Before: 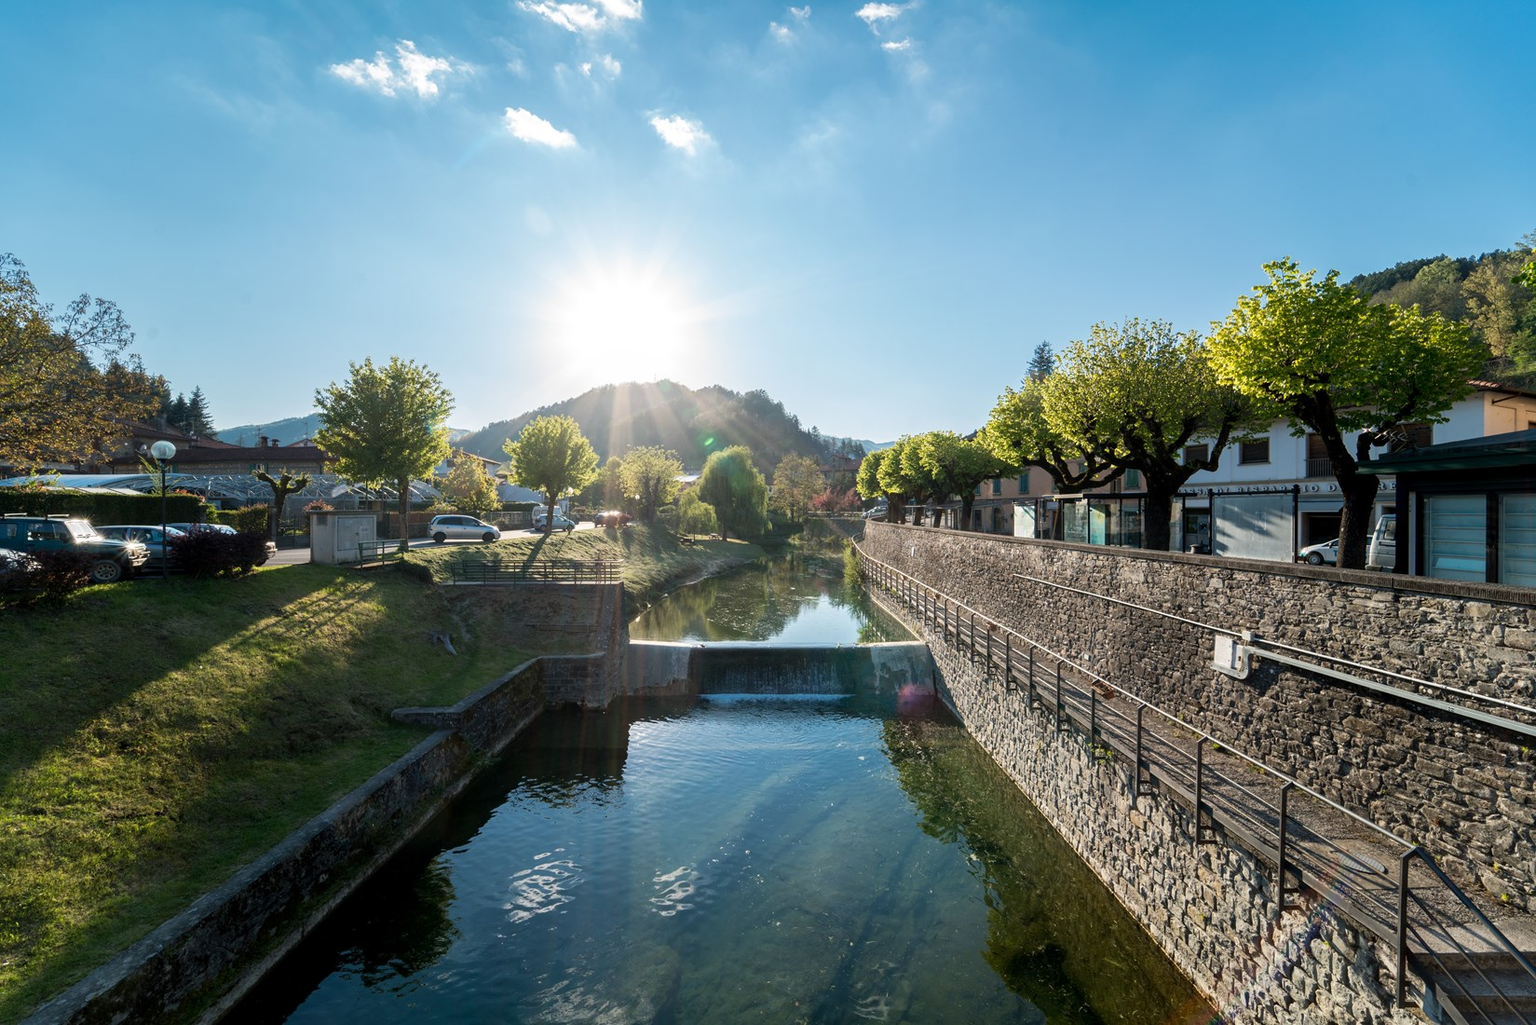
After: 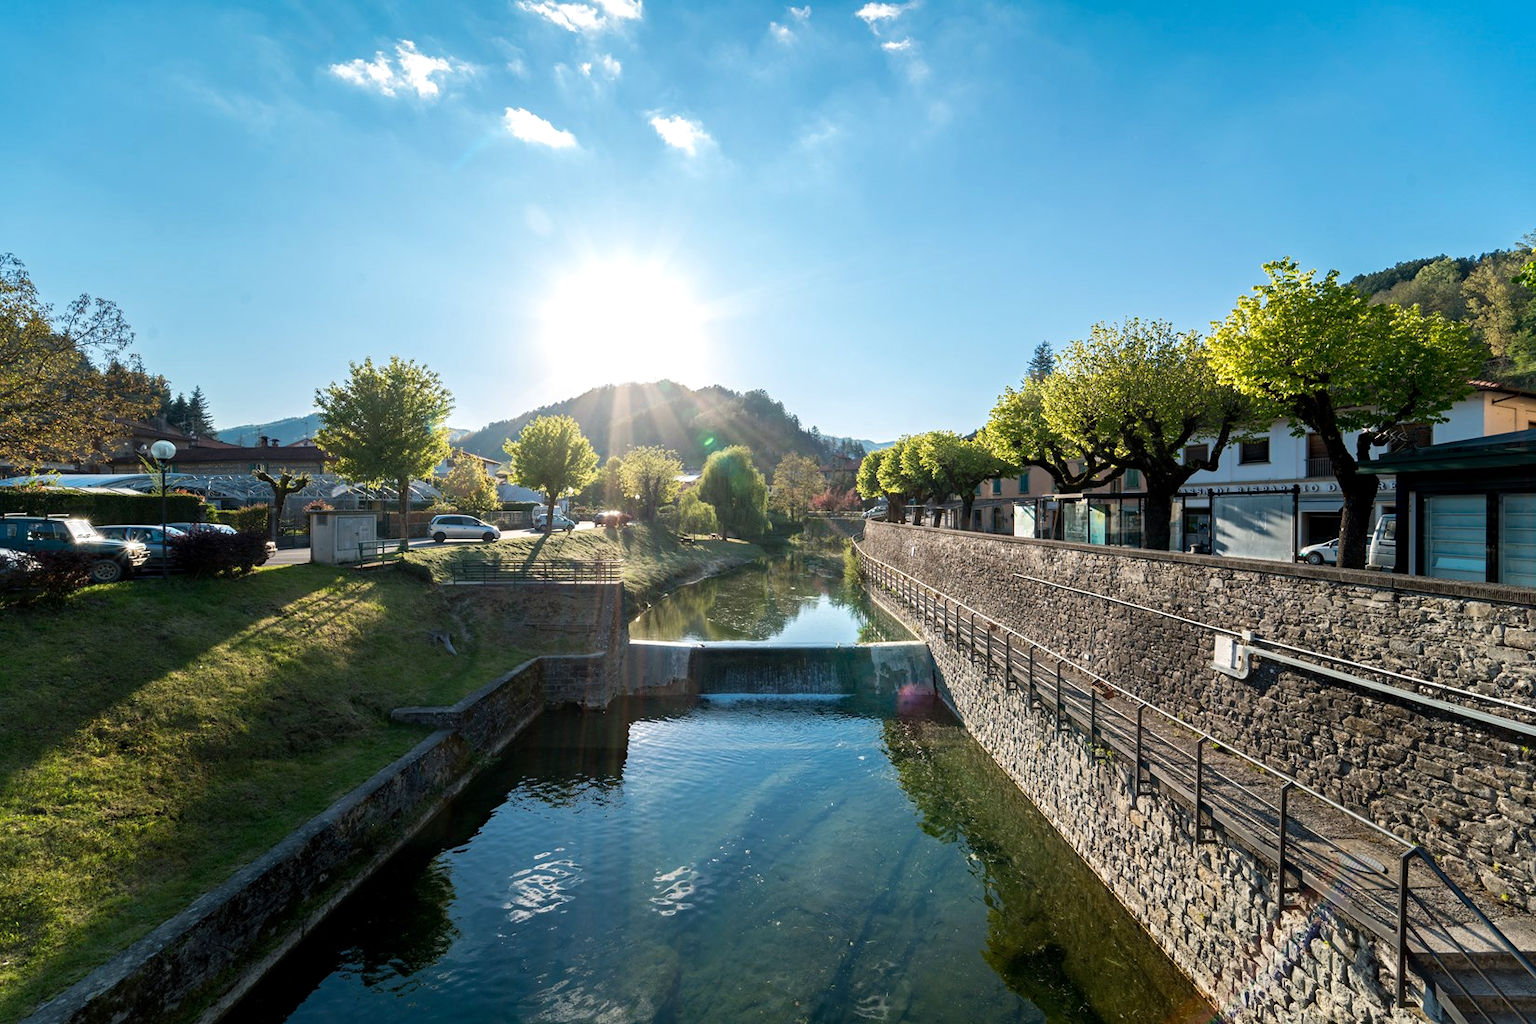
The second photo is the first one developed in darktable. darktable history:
haze removal: compatibility mode true, adaptive false
exposure: exposure 0.2 EV, compensate highlight preservation false
